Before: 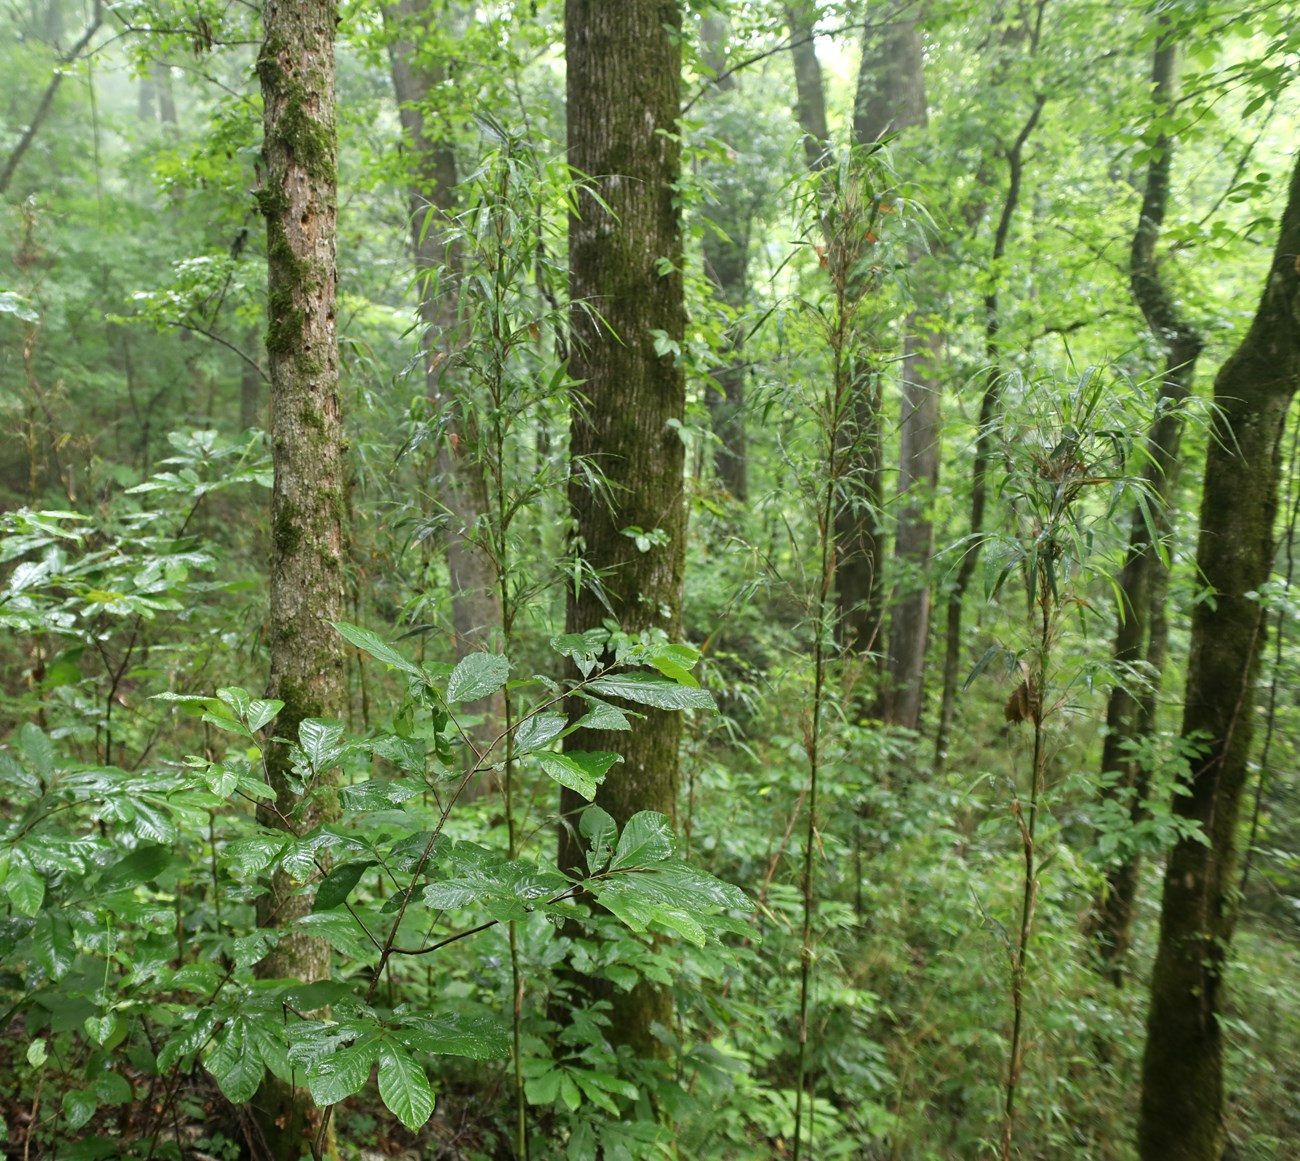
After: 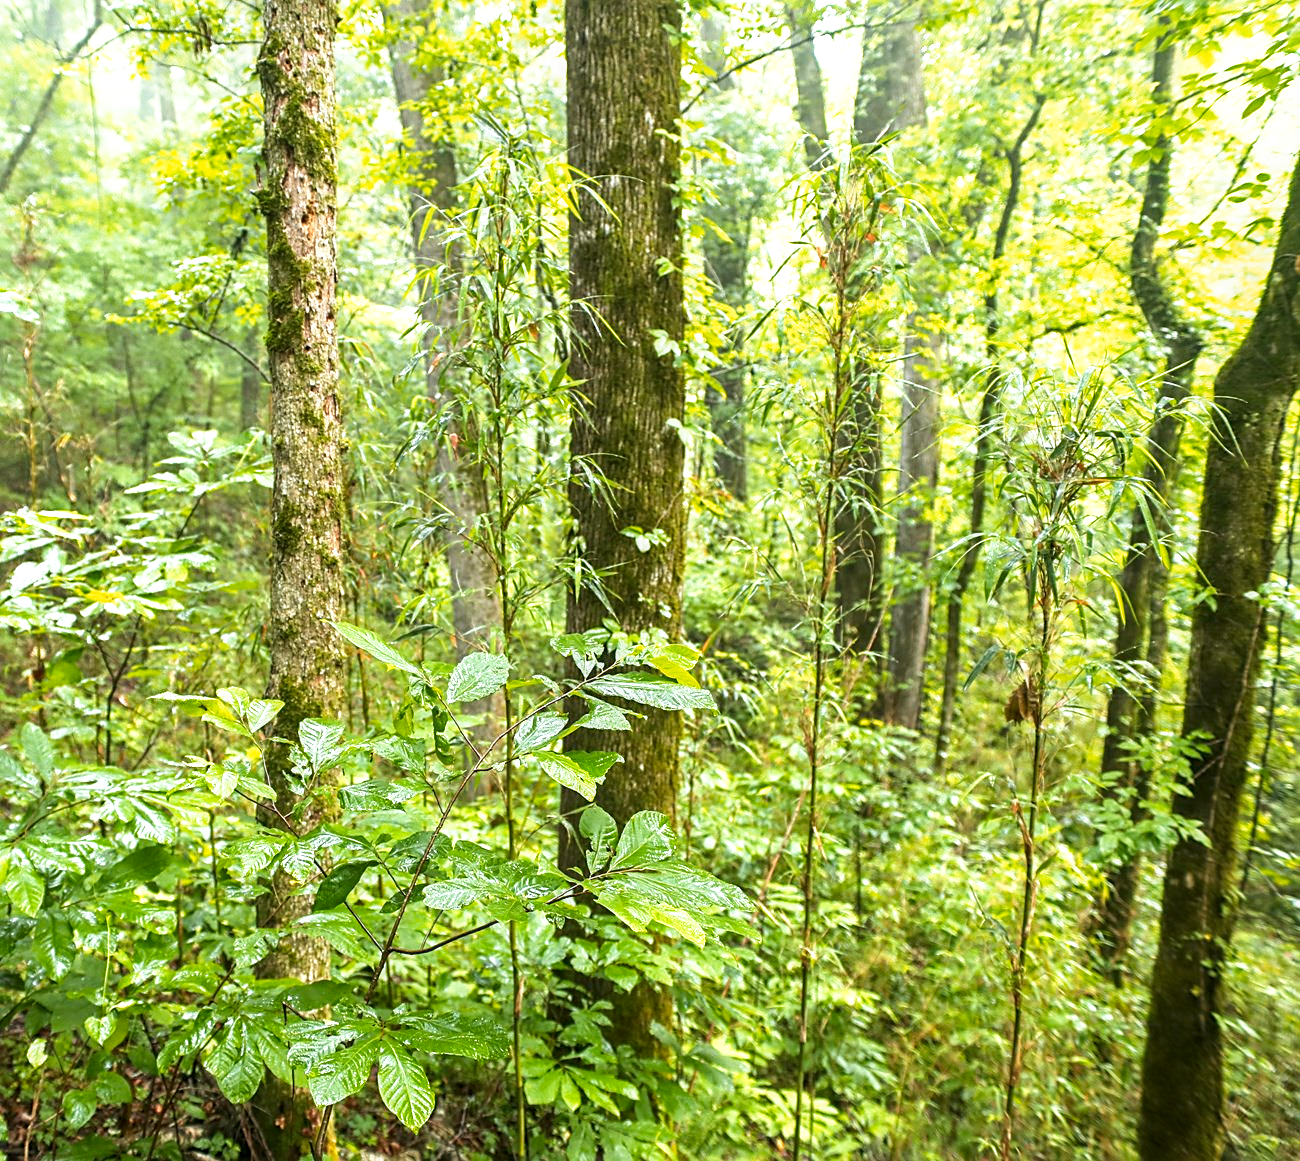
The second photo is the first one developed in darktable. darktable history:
sharpen: on, module defaults
color zones: curves: ch1 [(0.24, 0.629) (0.75, 0.5)]; ch2 [(0.255, 0.454) (0.745, 0.491)]
local contrast: on, module defaults
base curve: curves: ch0 [(0, 0) (0.495, 0.917) (1, 1)], preserve colors none
